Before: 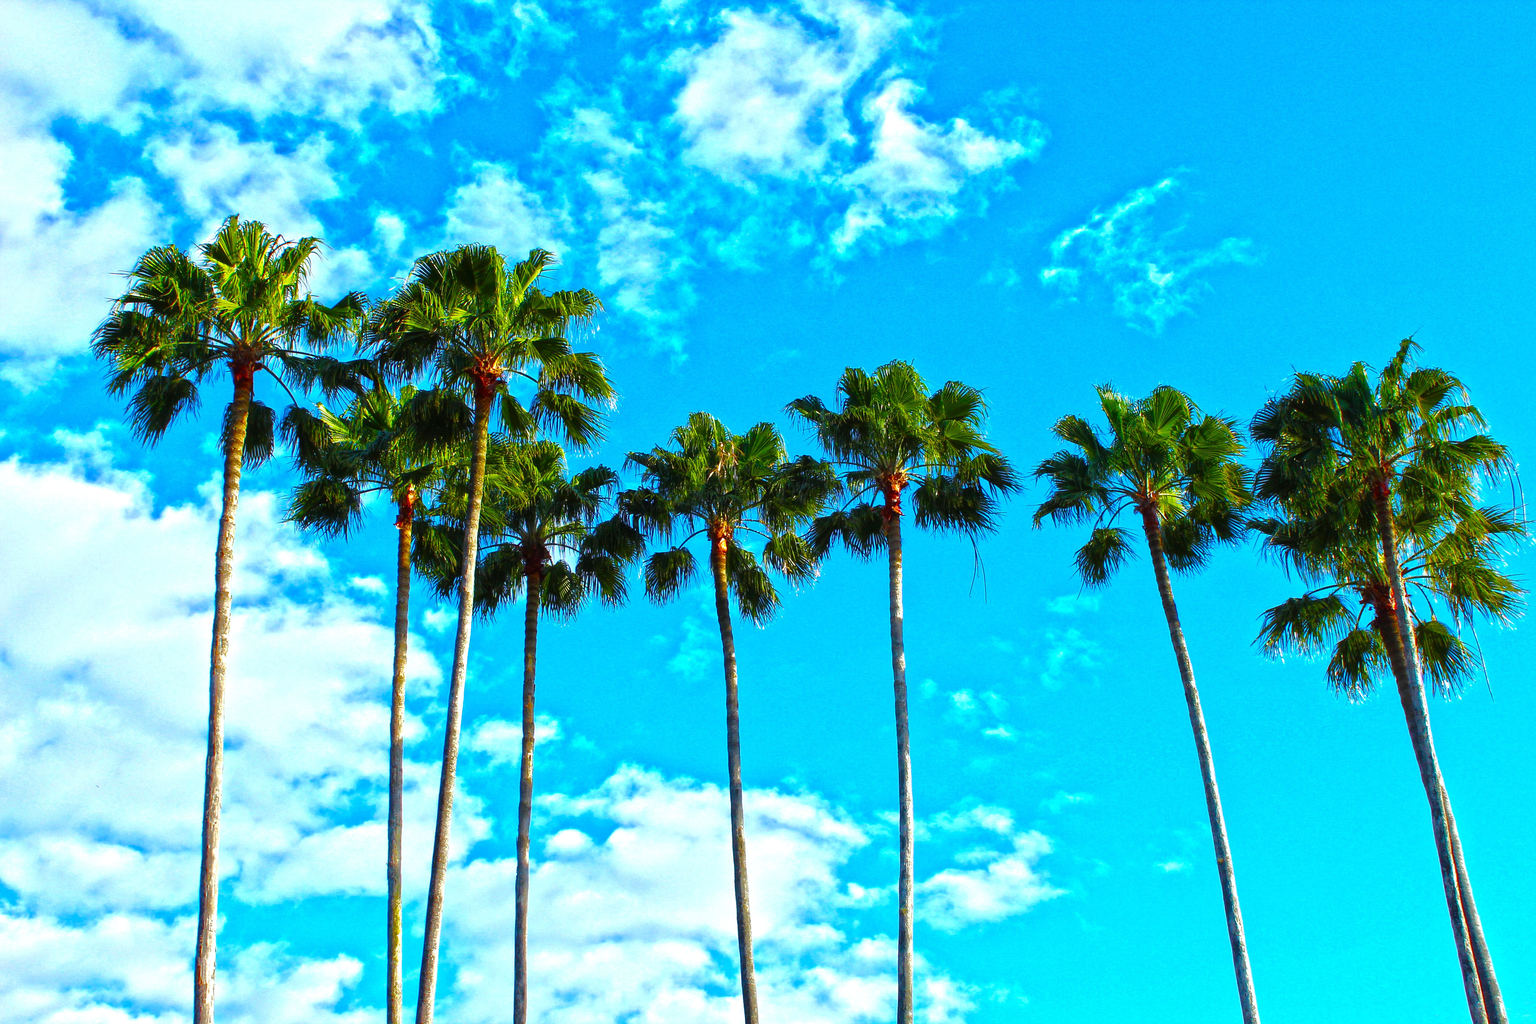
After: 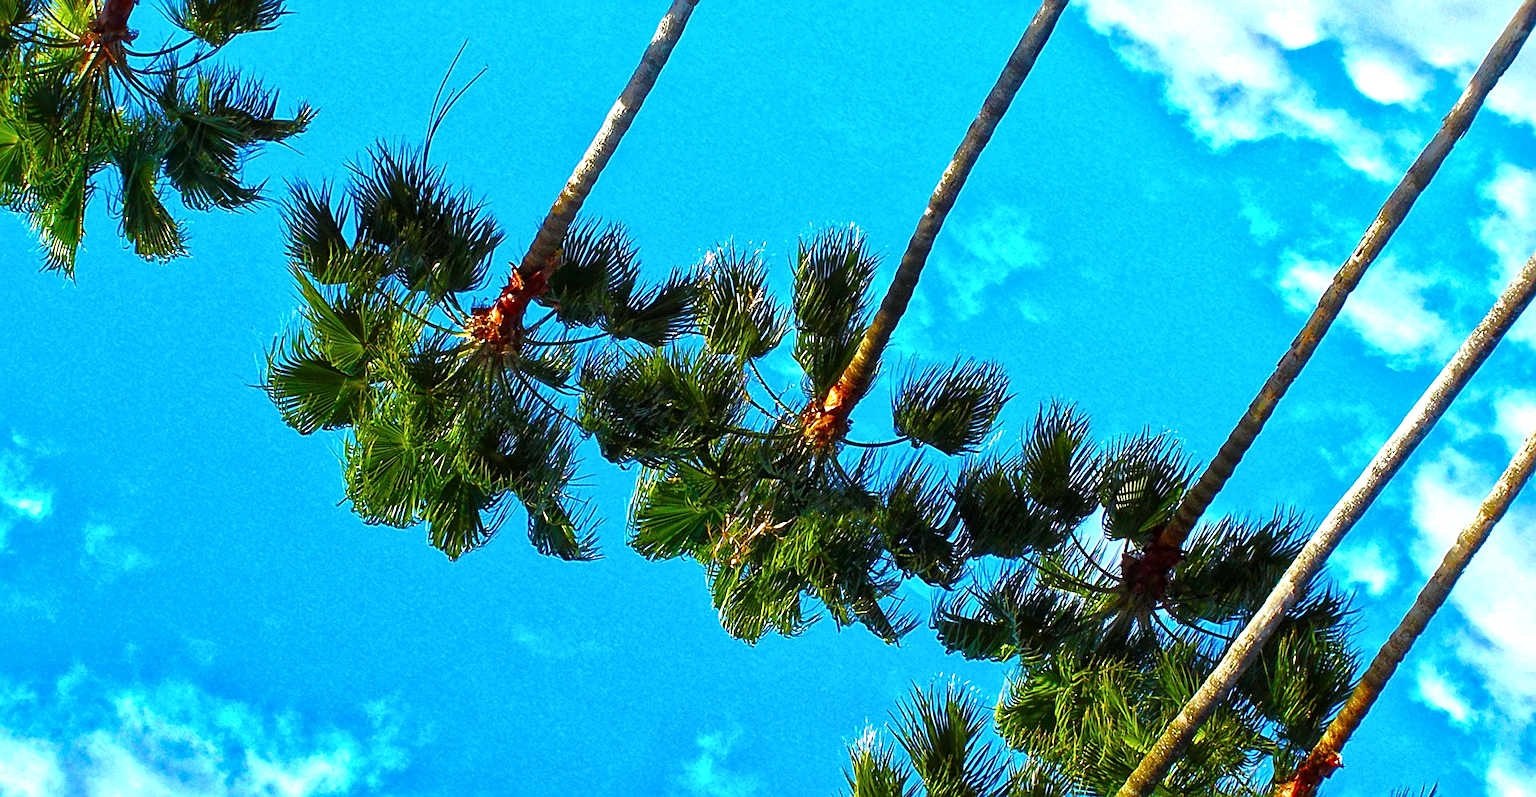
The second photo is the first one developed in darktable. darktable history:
crop and rotate: angle 147.81°, left 9.135%, top 15.677%, right 4.467%, bottom 17.04%
sharpen: radius 3.126
local contrast: highlights 104%, shadows 99%, detail 120%, midtone range 0.2
